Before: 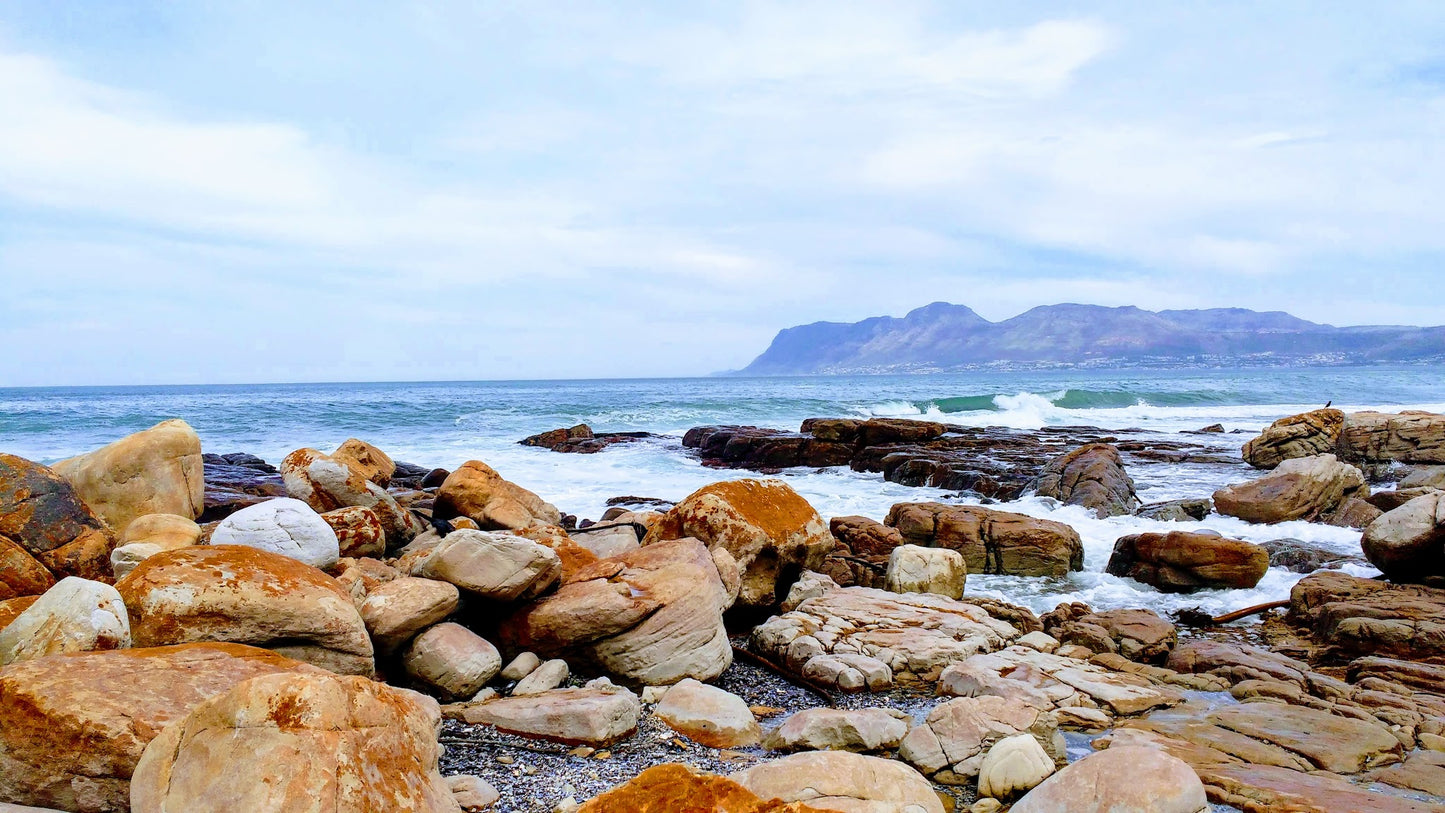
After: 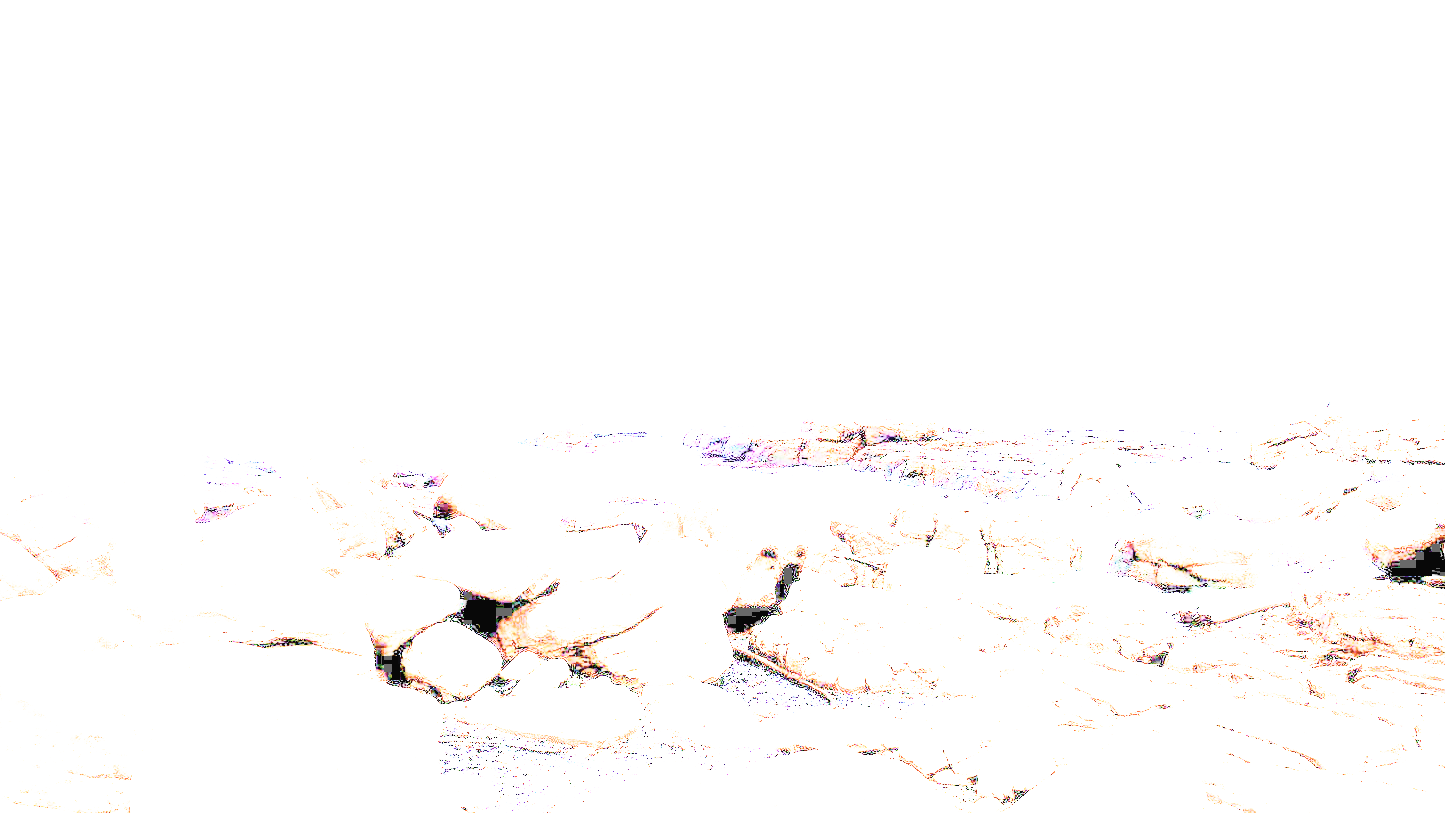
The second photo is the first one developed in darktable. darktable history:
exposure: exposure 7.983 EV, compensate highlight preservation false
contrast brightness saturation: contrast 0.426, brightness 0.555, saturation -0.185
filmic rgb: black relative exposure -7.65 EV, white relative exposure 4.56 EV, hardness 3.61, add noise in highlights 0.002, preserve chrominance no, color science v3 (2019), use custom middle-gray values true, contrast in highlights soft
